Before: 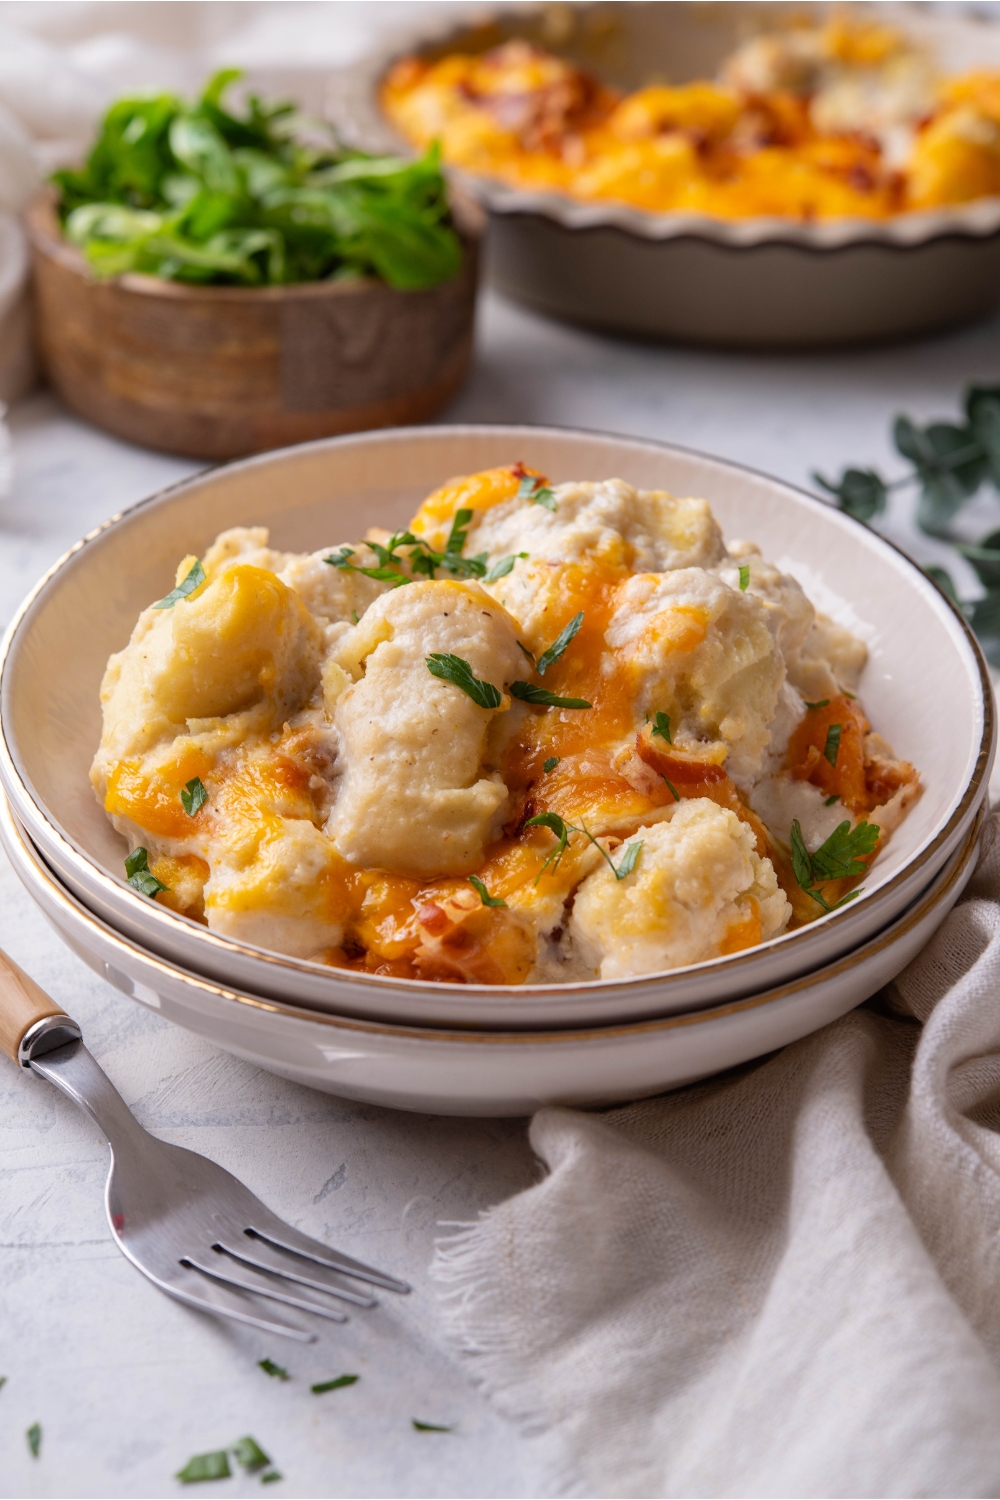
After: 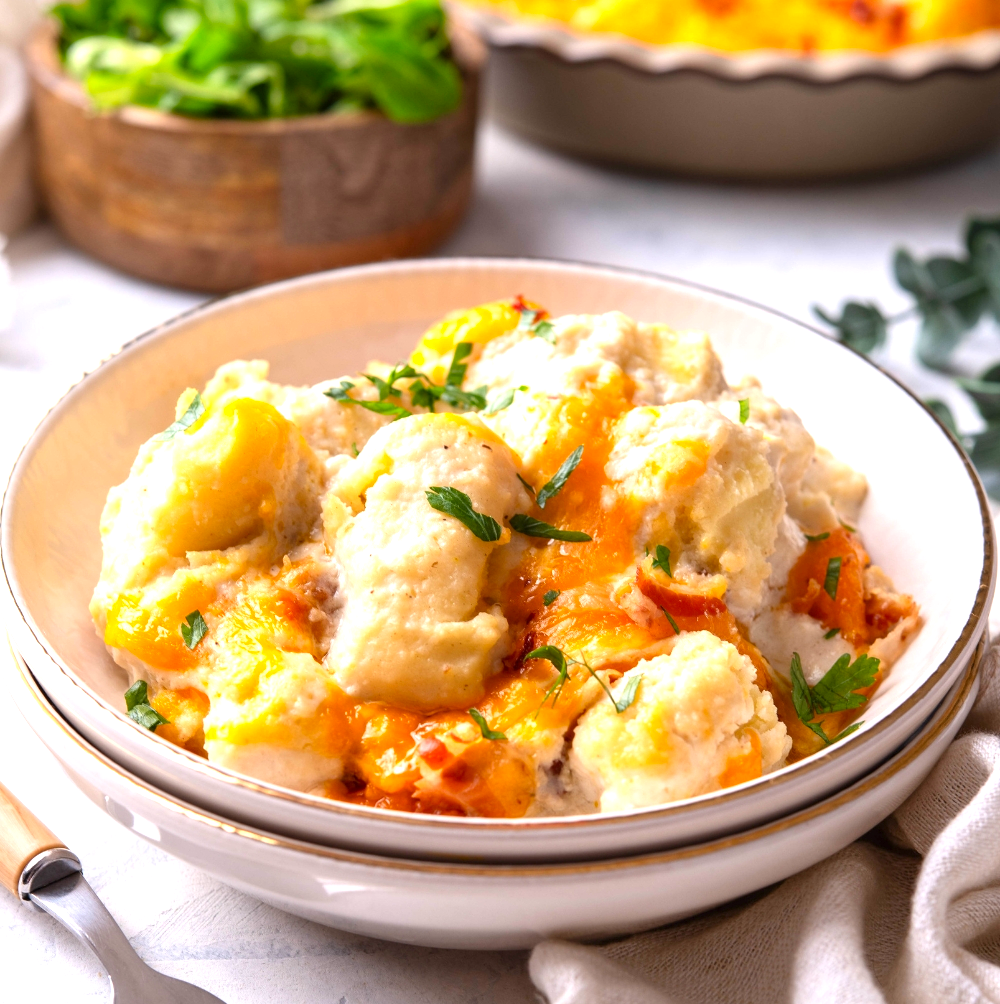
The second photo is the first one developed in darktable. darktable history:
contrast brightness saturation: contrast 0.04, saturation 0.152
exposure: exposure 0.941 EV, compensate highlight preservation false
crop: top 11.167%, bottom 21.837%
